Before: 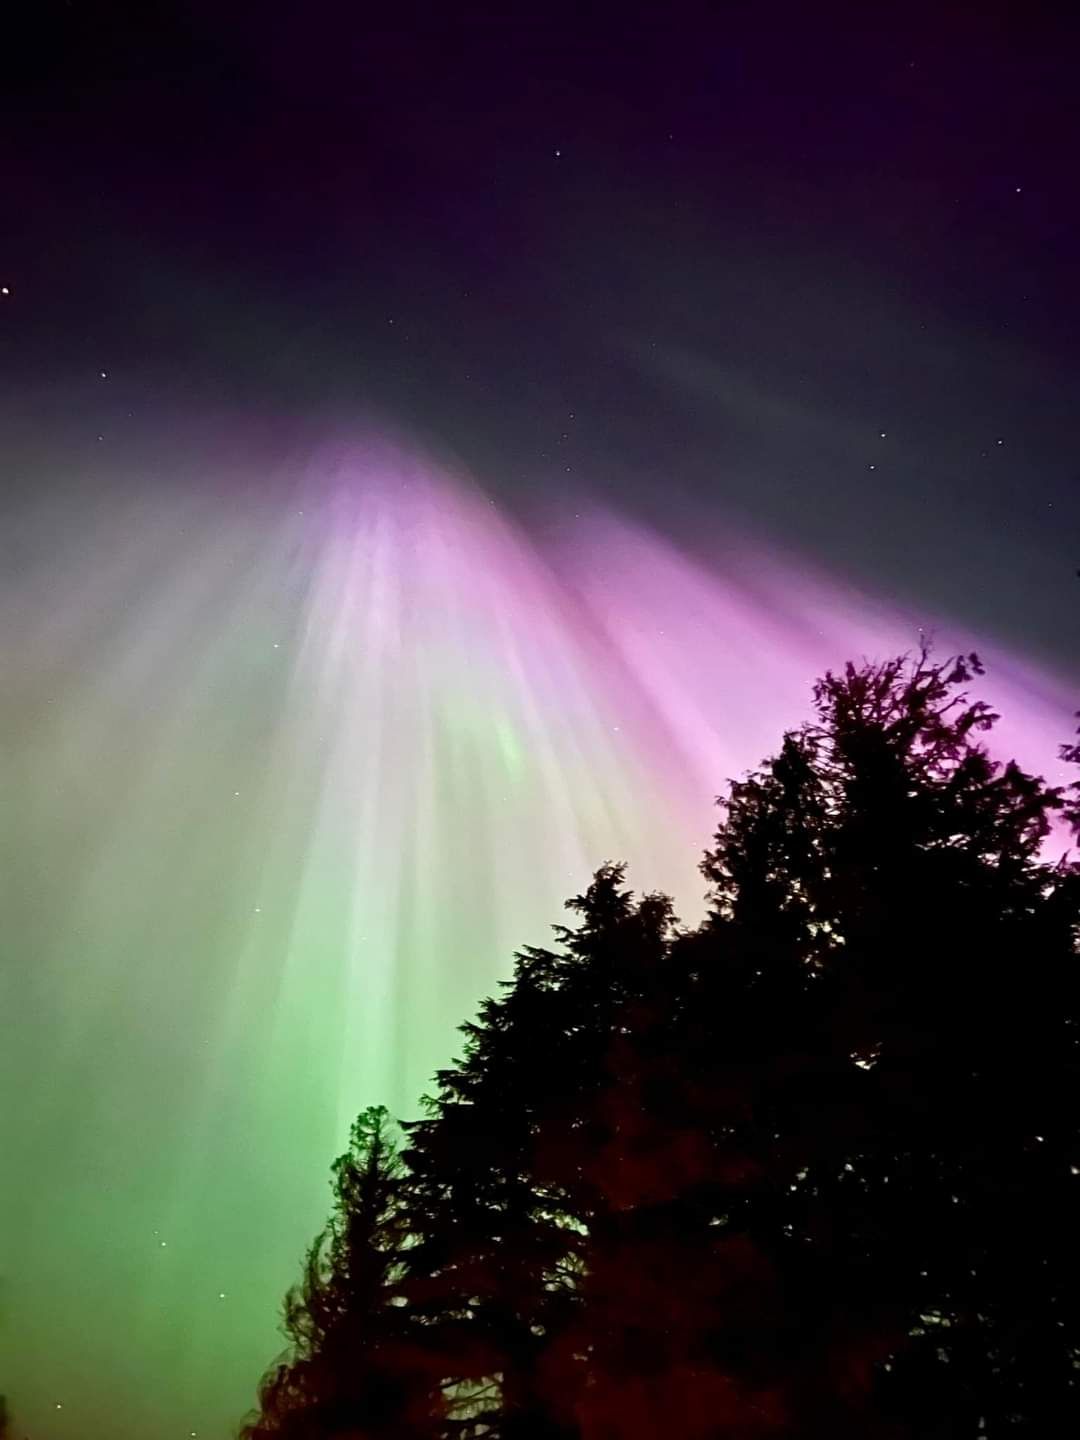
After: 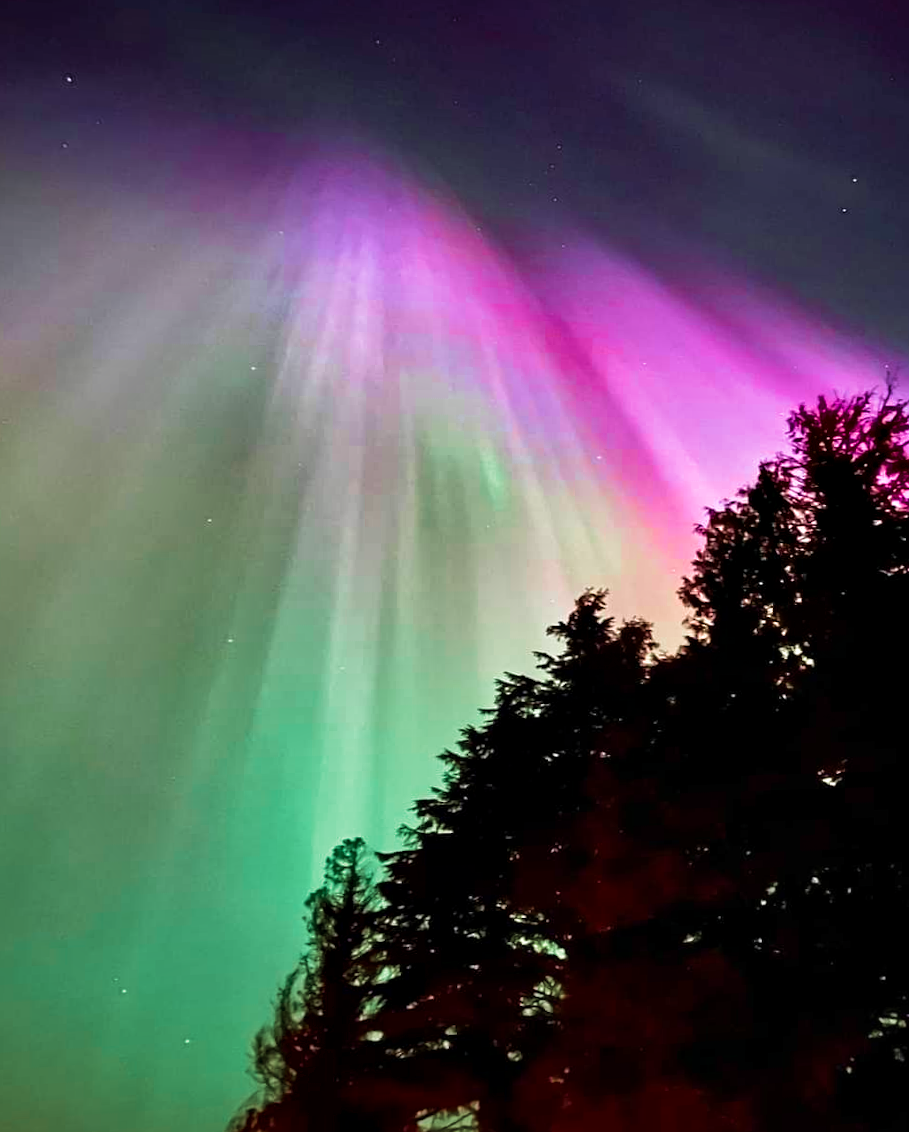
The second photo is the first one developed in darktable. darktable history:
vibrance: vibrance 20%
contrast equalizer: octaves 7, y [[0.528 ×6], [0.514 ×6], [0.362 ×6], [0 ×6], [0 ×6]]
velvia: strength 75%
color zones: curves: ch0 [(0, 0.466) (0.128, 0.466) (0.25, 0.5) (0.375, 0.456) (0.5, 0.5) (0.625, 0.5) (0.737, 0.652) (0.875, 0.5)]; ch1 [(0, 0.603) (0.125, 0.618) (0.261, 0.348) (0.372, 0.353) (0.497, 0.363) (0.611, 0.45) (0.731, 0.427) (0.875, 0.518) (0.998, 0.652)]; ch2 [(0, 0.559) (0.125, 0.451) (0.253, 0.564) (0.37, 0.578) (0.5, 0.466) (0.625, 0.471) (0.731, 0.471) (0.88, 0.485)]
shadows and highlights: shadows 20.91, highlights -82.73, soften with gaussian
rotate and perspective: rotation 0.679°, lens shift (horizontal) 0.136, crop left 0.009, crop right 0.991, crop top 0.078, crop bottom 0.95
exposure: compensate highlight preservation false
crop and rotate: left 4.842%, top 15.51%, right 10.668%
